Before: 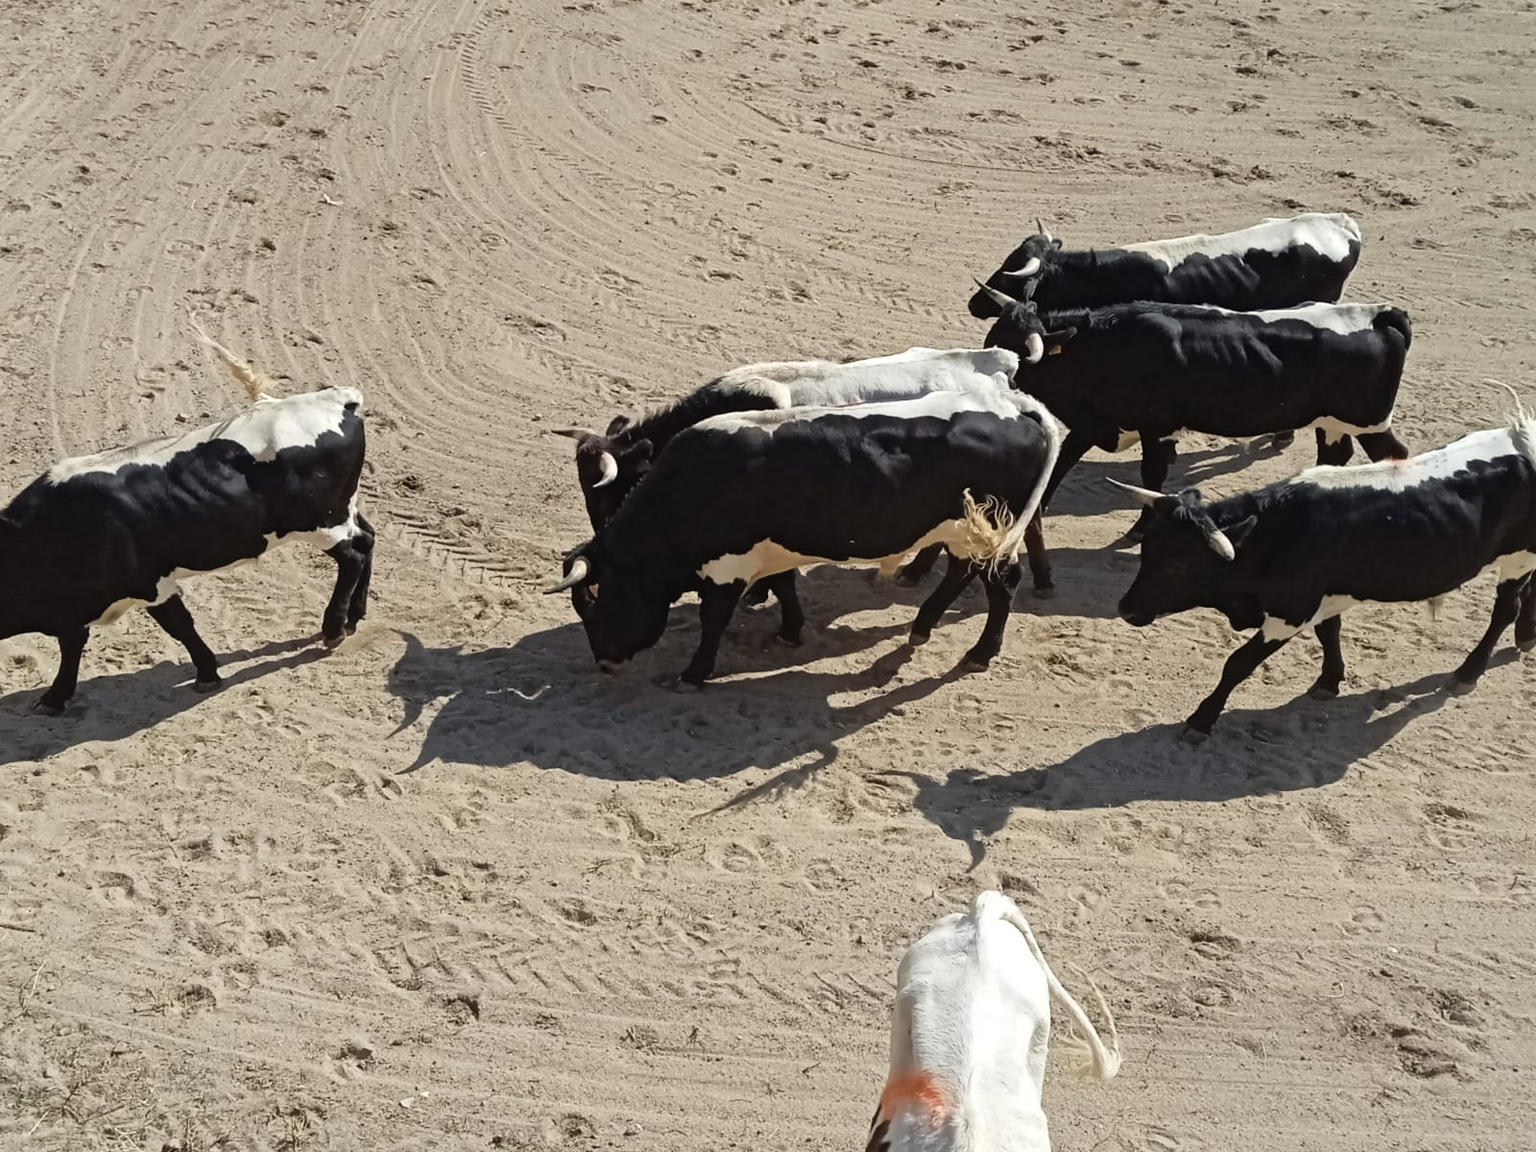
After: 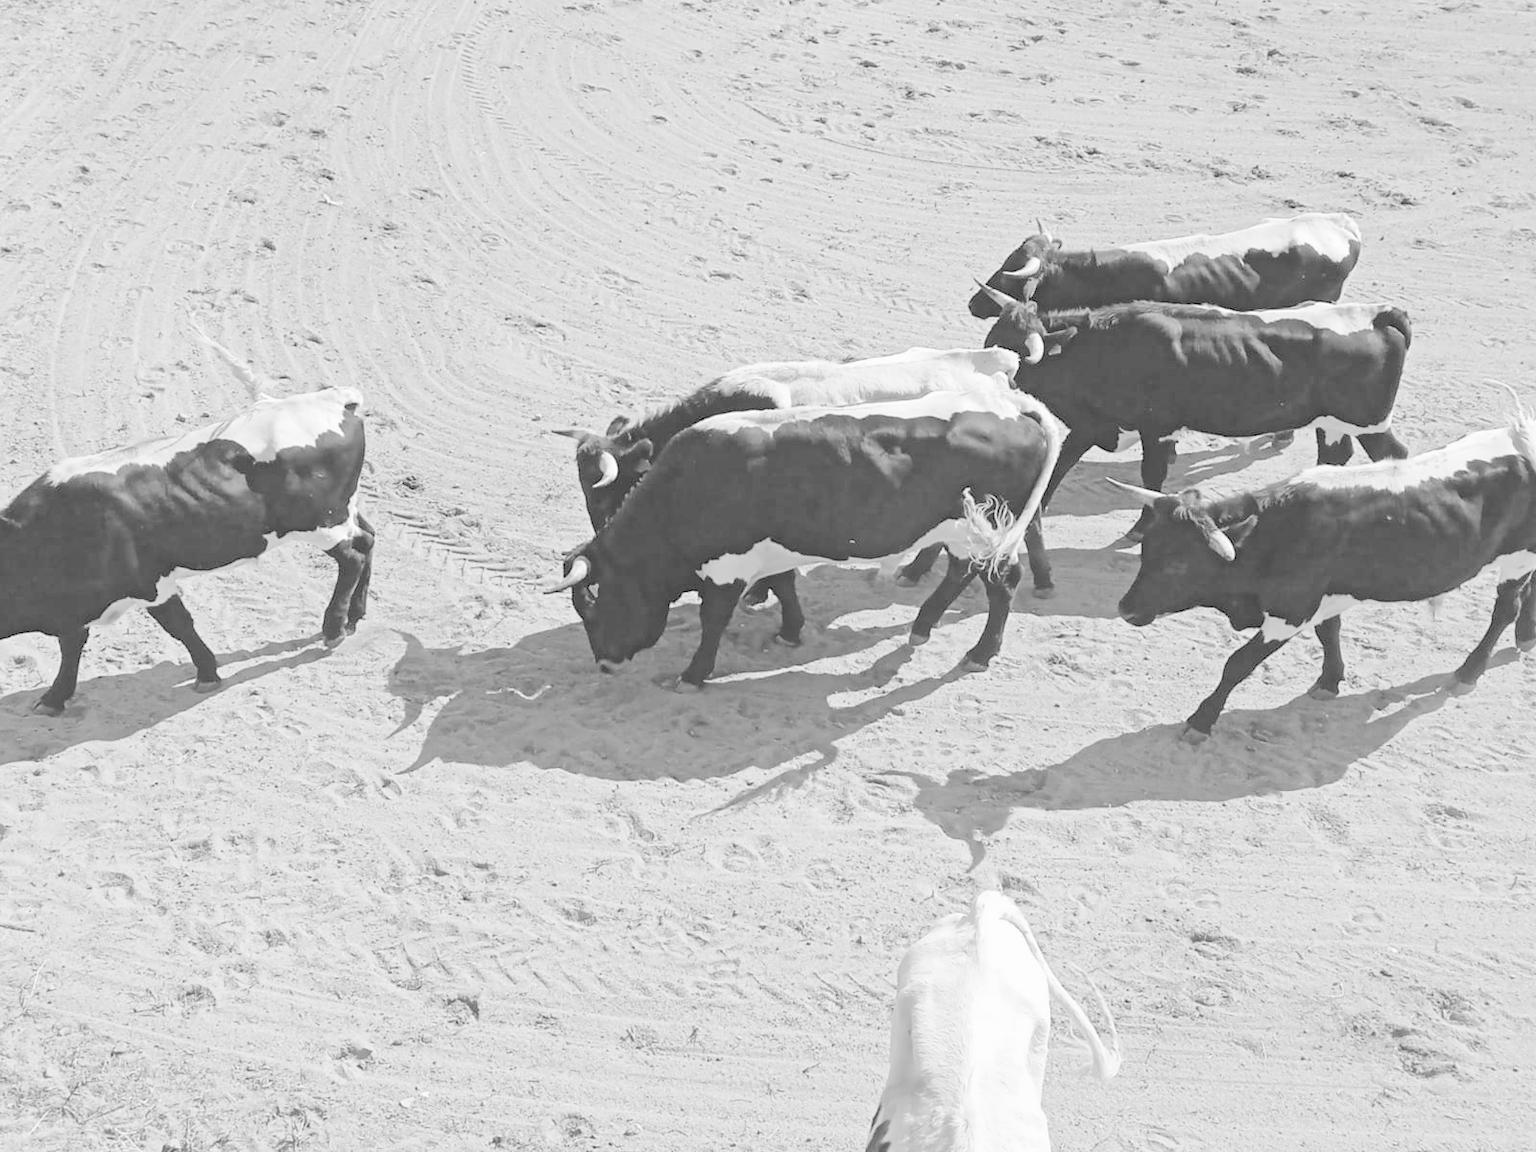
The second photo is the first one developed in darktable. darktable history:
white balance: red 1.004, blue 1.024
contrast brightness saturation: brightness 1
color calibration: output gray [0.22, 0.42, 0.37, 0], gray › normalize channels true, illuminant same as pipeline (D50), adaptation XYZ, x 0.346, y 0.359, gamut compression 0
